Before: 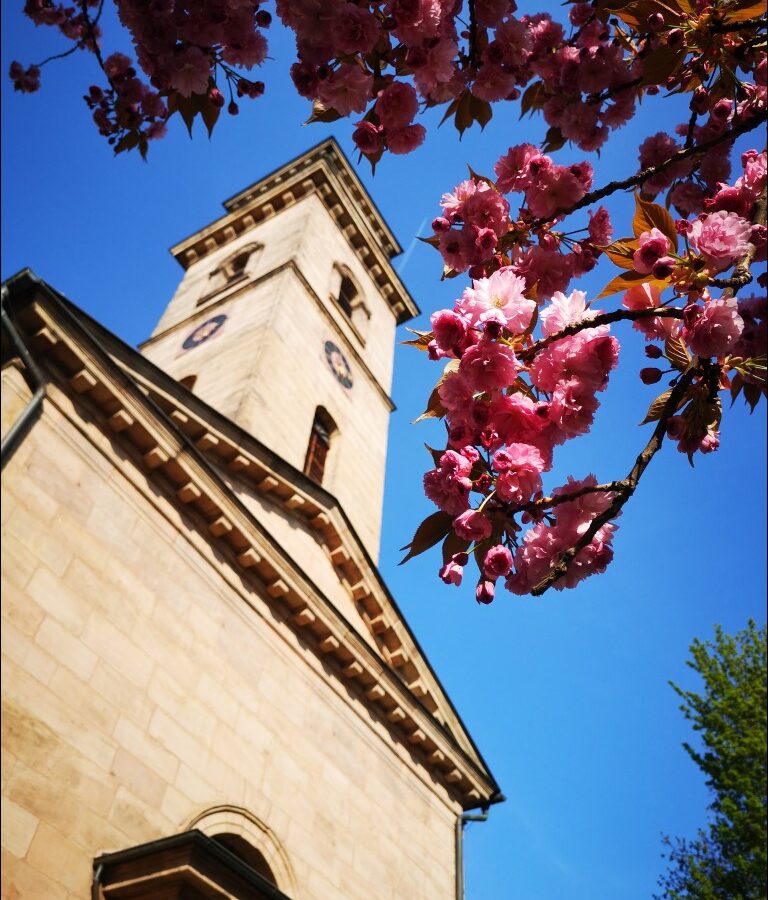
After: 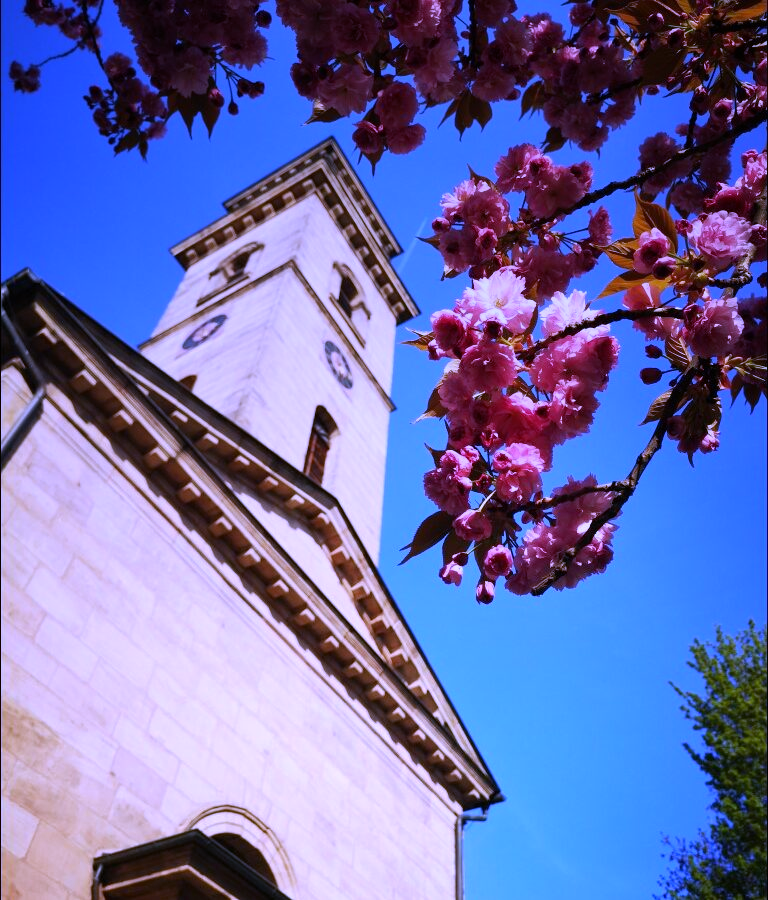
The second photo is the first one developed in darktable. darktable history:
graduated density: on, module defaults
white balance: red 0.98, blue 1.61
